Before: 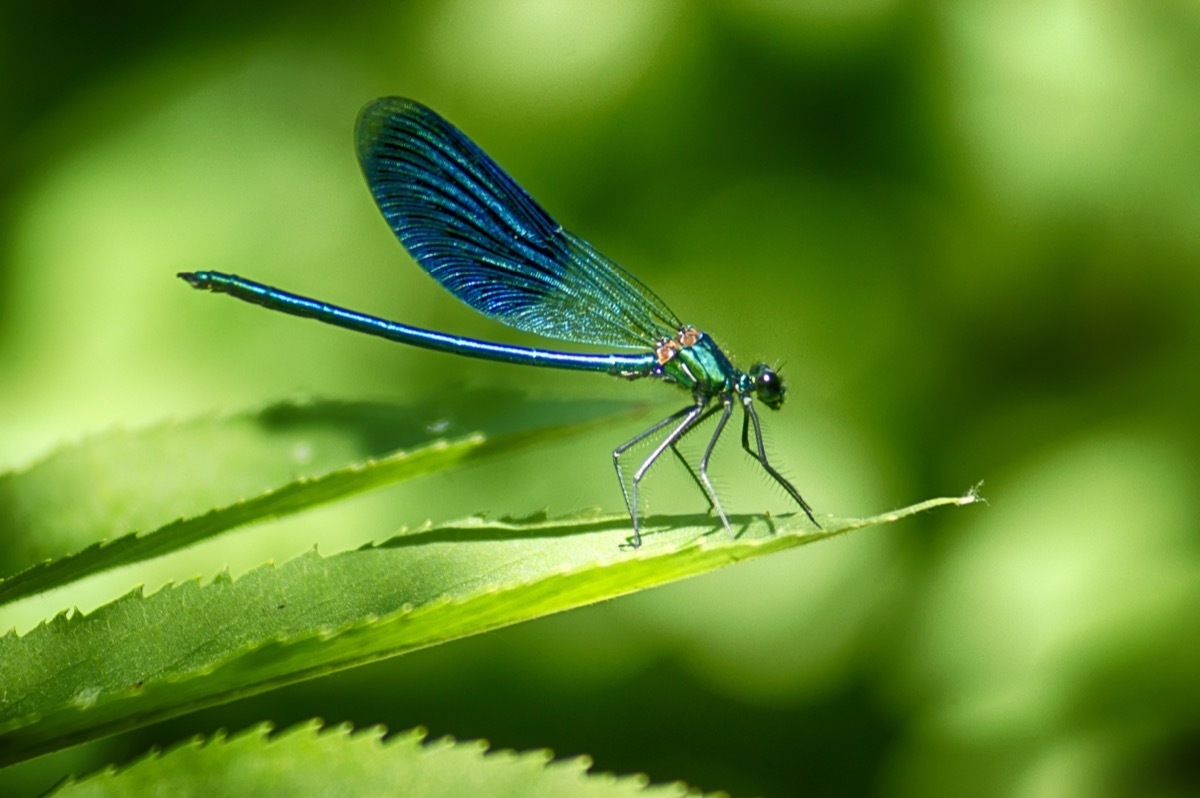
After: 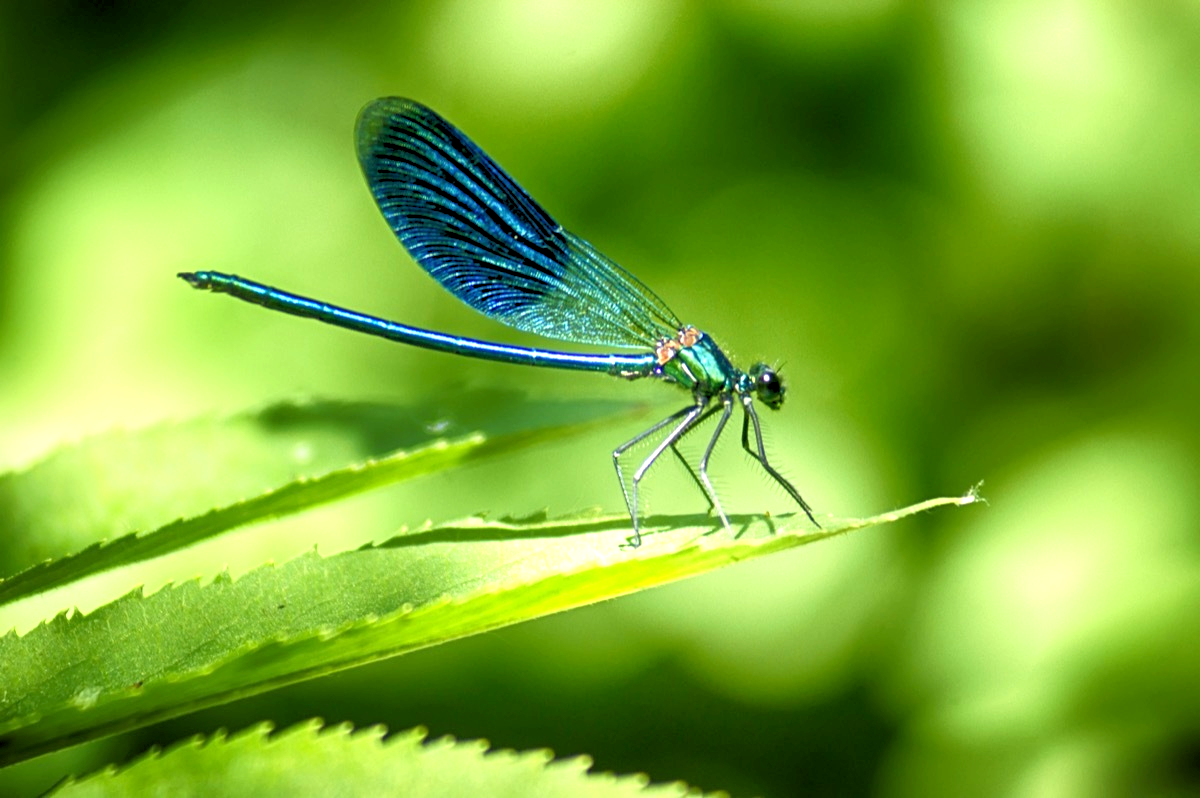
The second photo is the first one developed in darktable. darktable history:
rgb levels: levels [[0.013, 0.434, 0.89], [0, 0.5, 1], [0, 0.5, 1]]
exposure: black level correction 0.001, exposure 0.5 EV, compensate exposure bias true, compensate highlight preservation false
